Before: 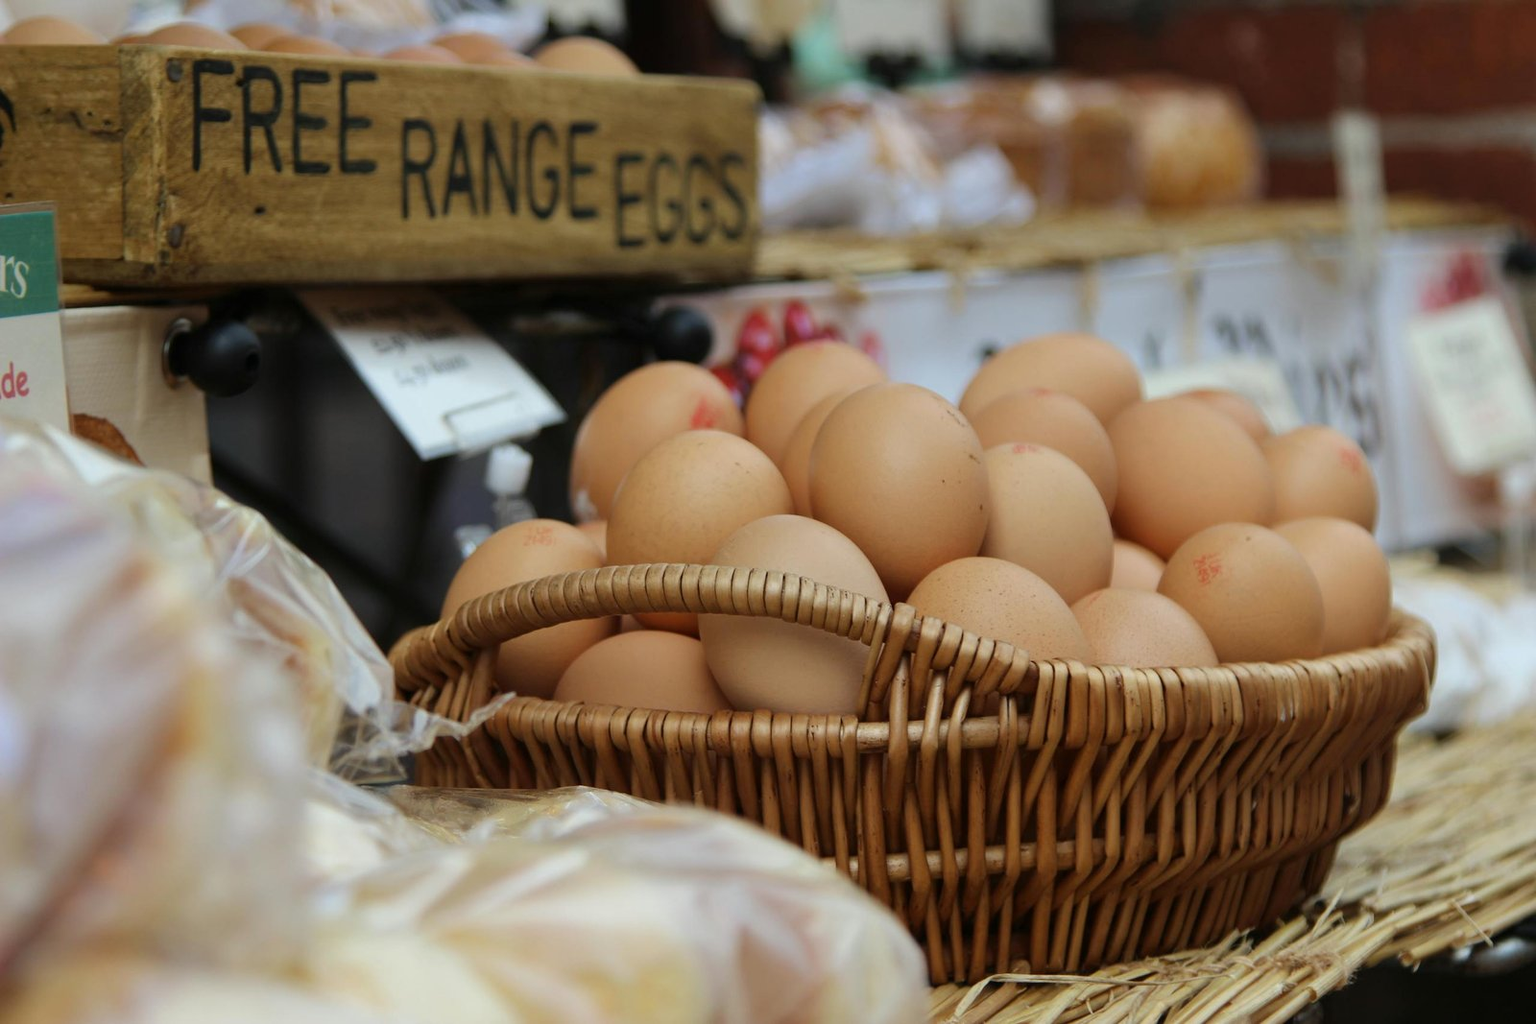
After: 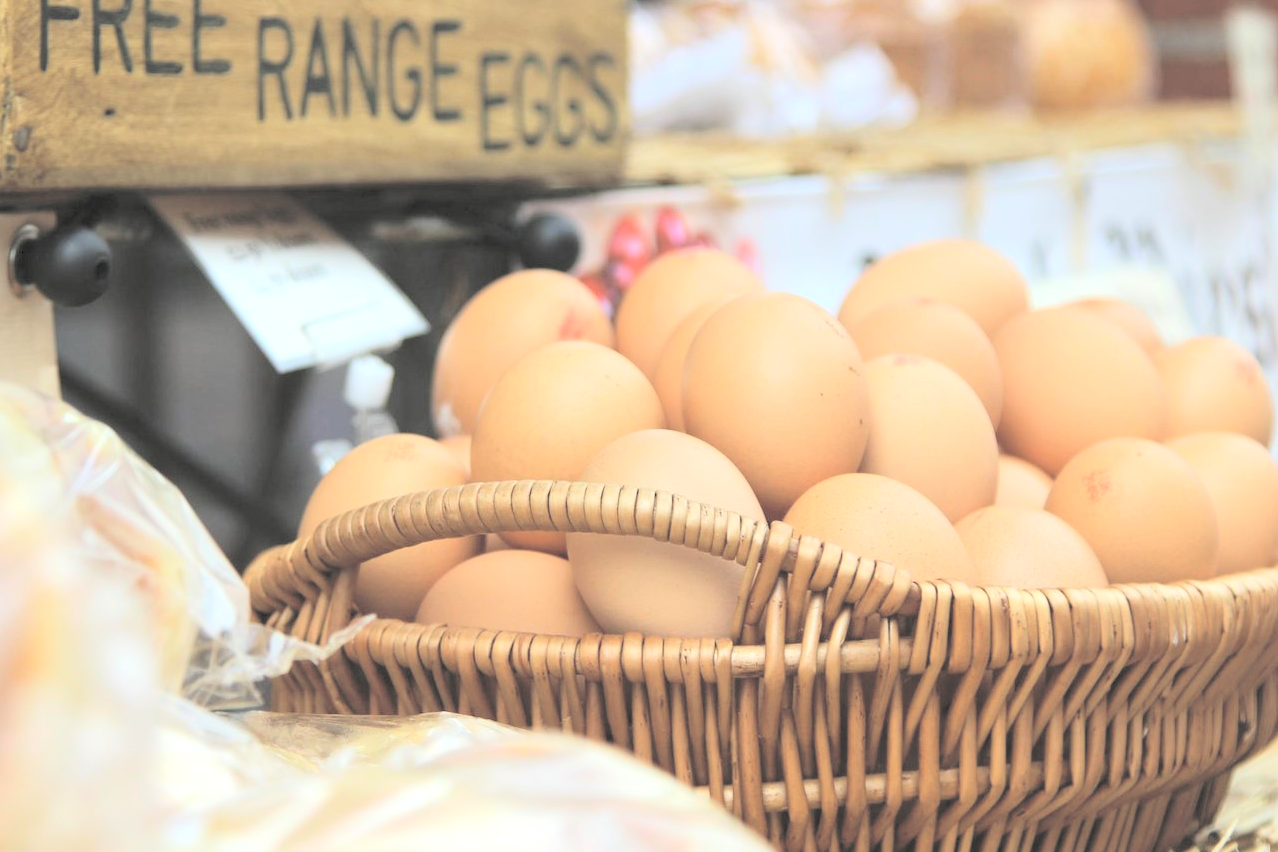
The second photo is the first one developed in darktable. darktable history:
tone equalizer: -8 EV -0.75 EV, -7 EV -0.7 EV, -6 EV -0.6 EV, -5 EV -0.4 EV, -3 EV 0.4 EV, -2 EV 0.6 EV, -1 EV 0.7 EV, +0 EV 0.75 EV, edges refinement/feathering 500, mask exposure compensation -1.57 EV, preserve details no
crop and rotate: left 10.071%, top 10.071%, right 10.02%, bottom 10.02%
contrast brightness saturation: brightness 1
